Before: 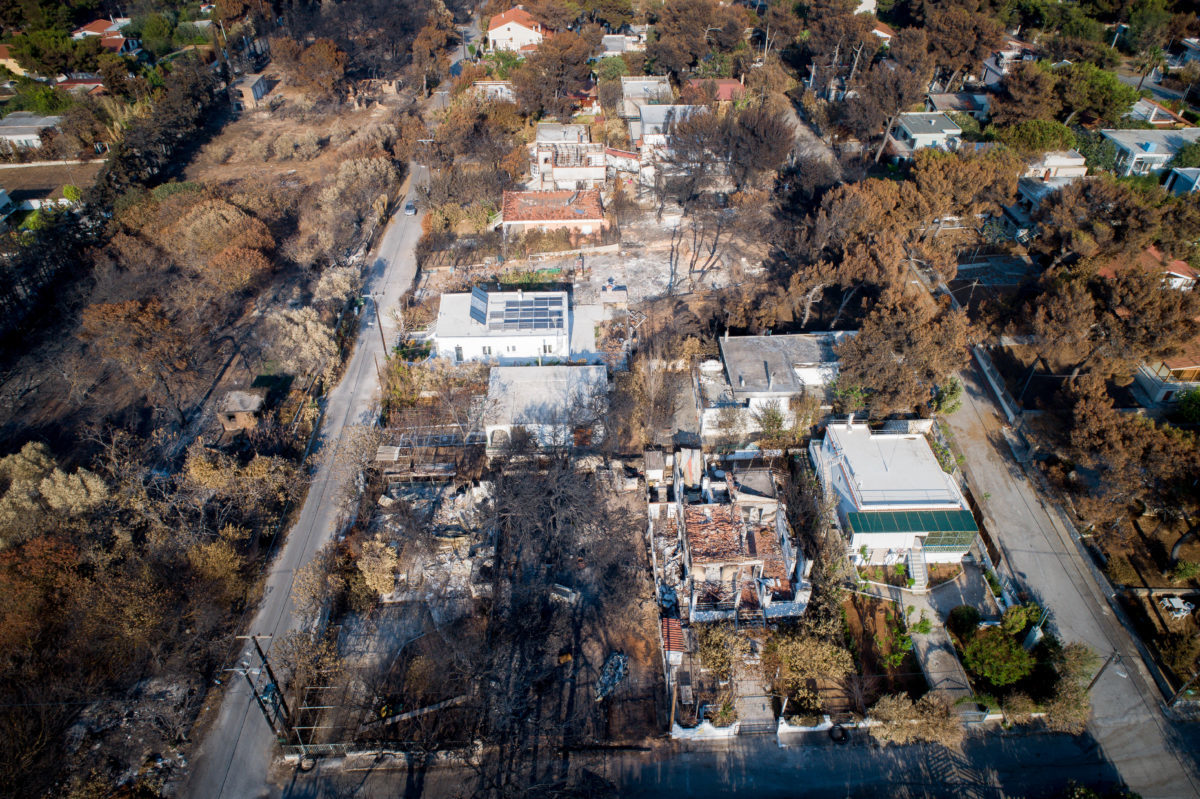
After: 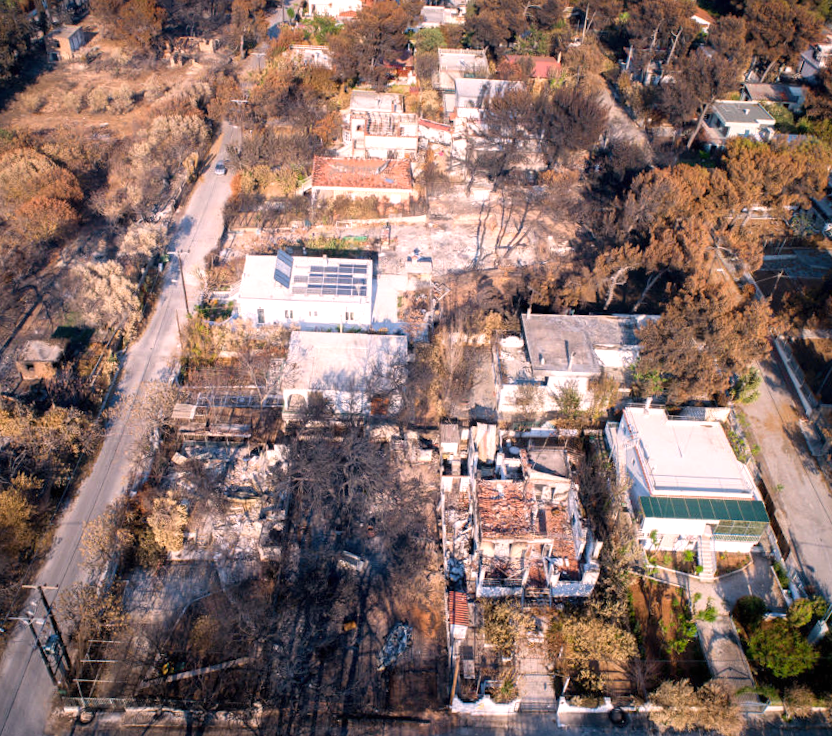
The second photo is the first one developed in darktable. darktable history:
exposure: black level correction 0, exposure 0.5 EV, compensate highlight preservation false
crop and rotate: angle -3.23°, left 14.072%, top 0.042%, right 10.776%, bottom 0.074%
color correction: highlights a* 12.34, highlights b* 5.4
